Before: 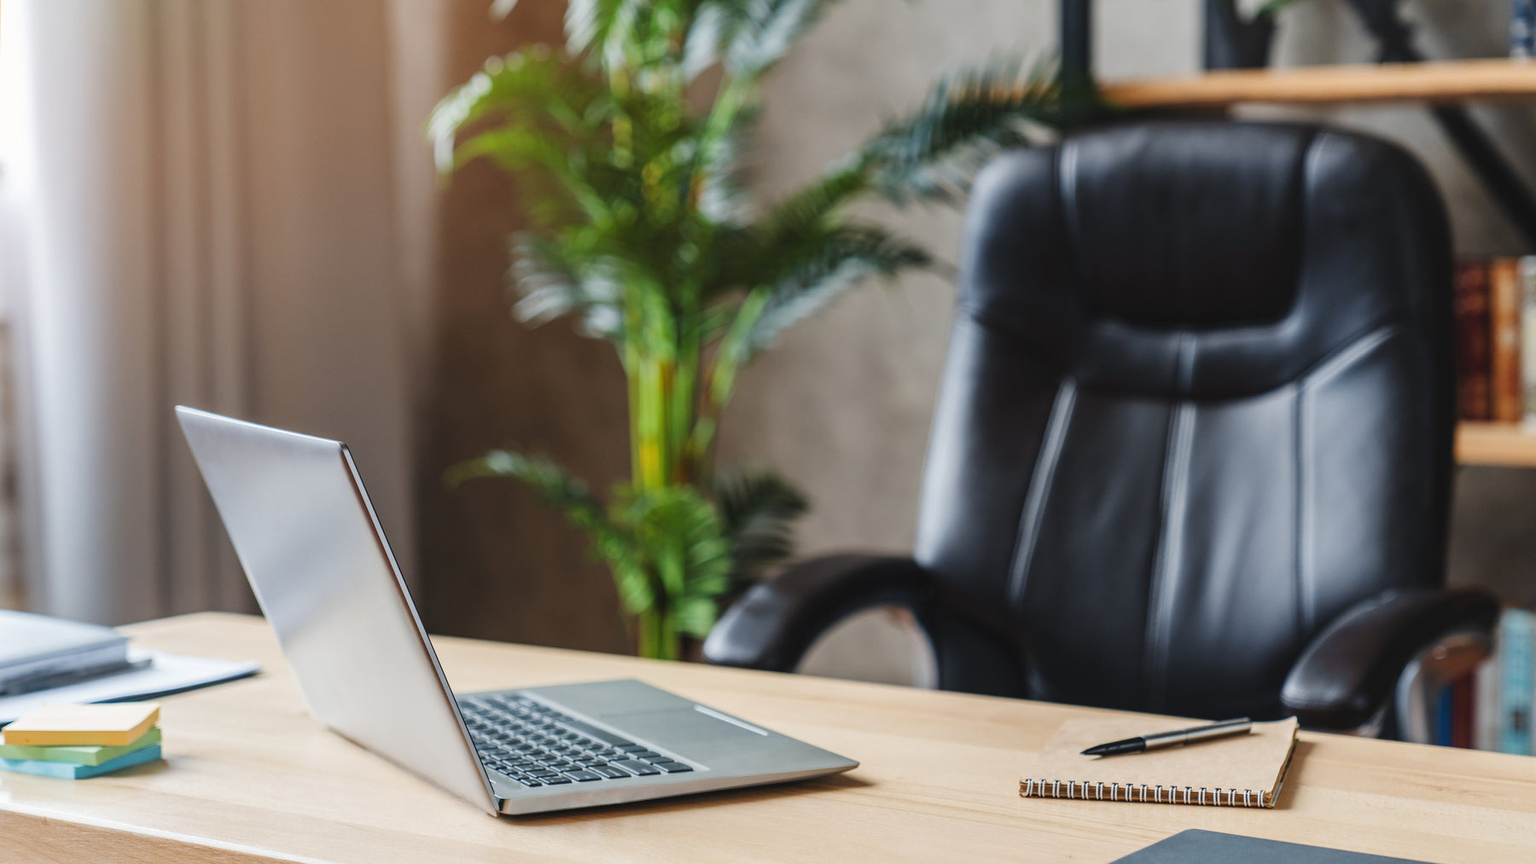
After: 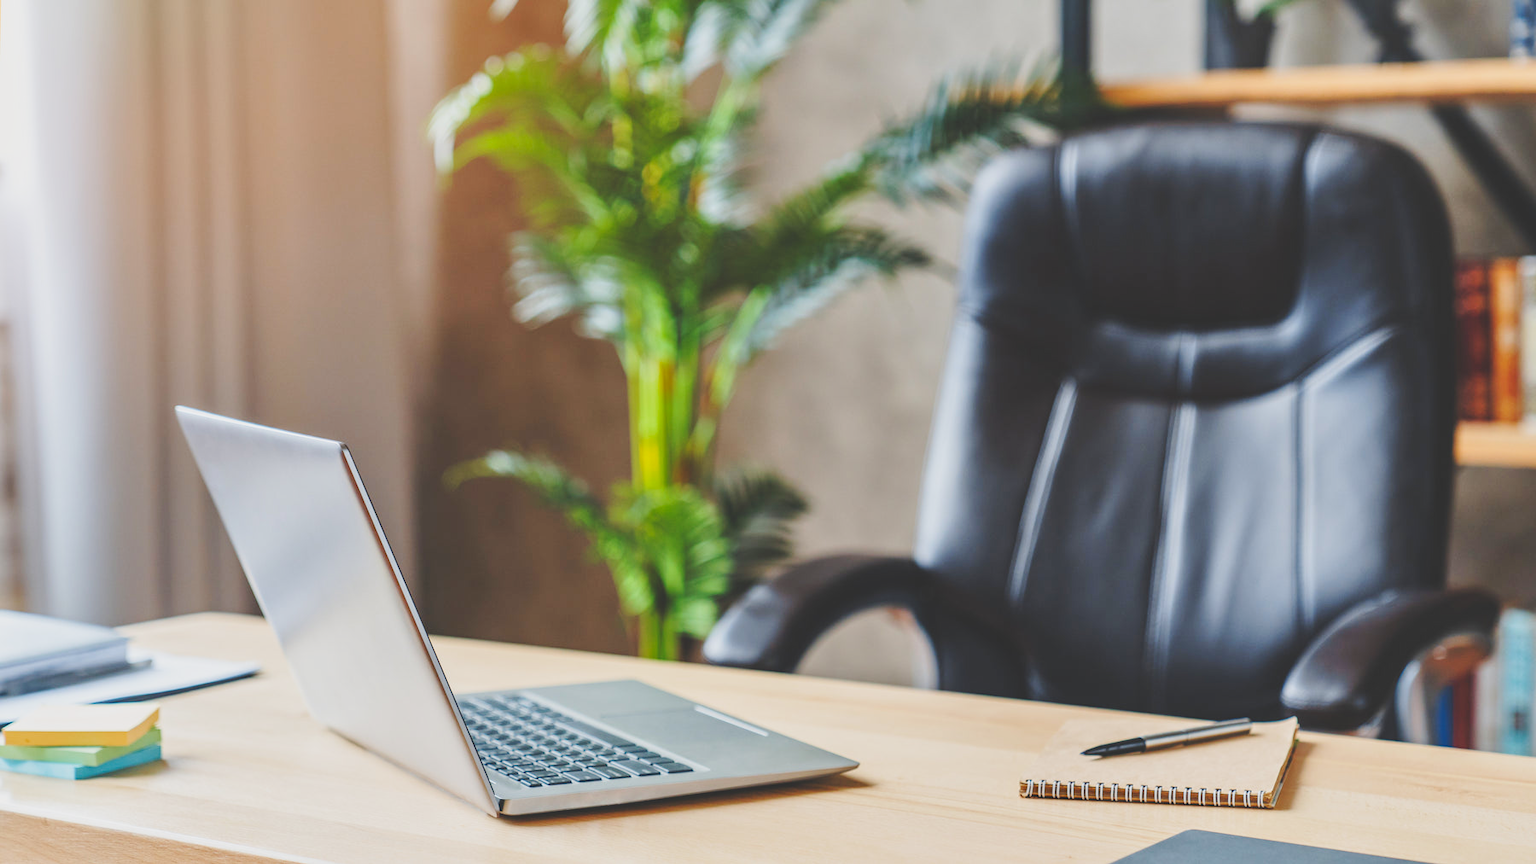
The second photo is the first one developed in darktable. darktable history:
base curve: curves: ch0 [(0, 0) (0.028, 0.03) (0.121, 0.232) (0.46, 0.748) (0.859, 0.968) (1, 1)], preserve colors none
tone equalizer: -8 EV 1.02 EV, -7 EV 0.968 EV, -6 EV 1.03 EV, -5 EV 1.02 EV, -4 EV 1 EV, -3 EV 0.748 EV, -2 EV 0.471 EV, -1 EV 0.233 EV
contrast brightness saturation: contrast 0.031, brightness 0.067, saturation 0.131
exposure: black level correction -0.017, exposure -1.119 EV, compensate exposure bias true, compensate highlight preservation false
